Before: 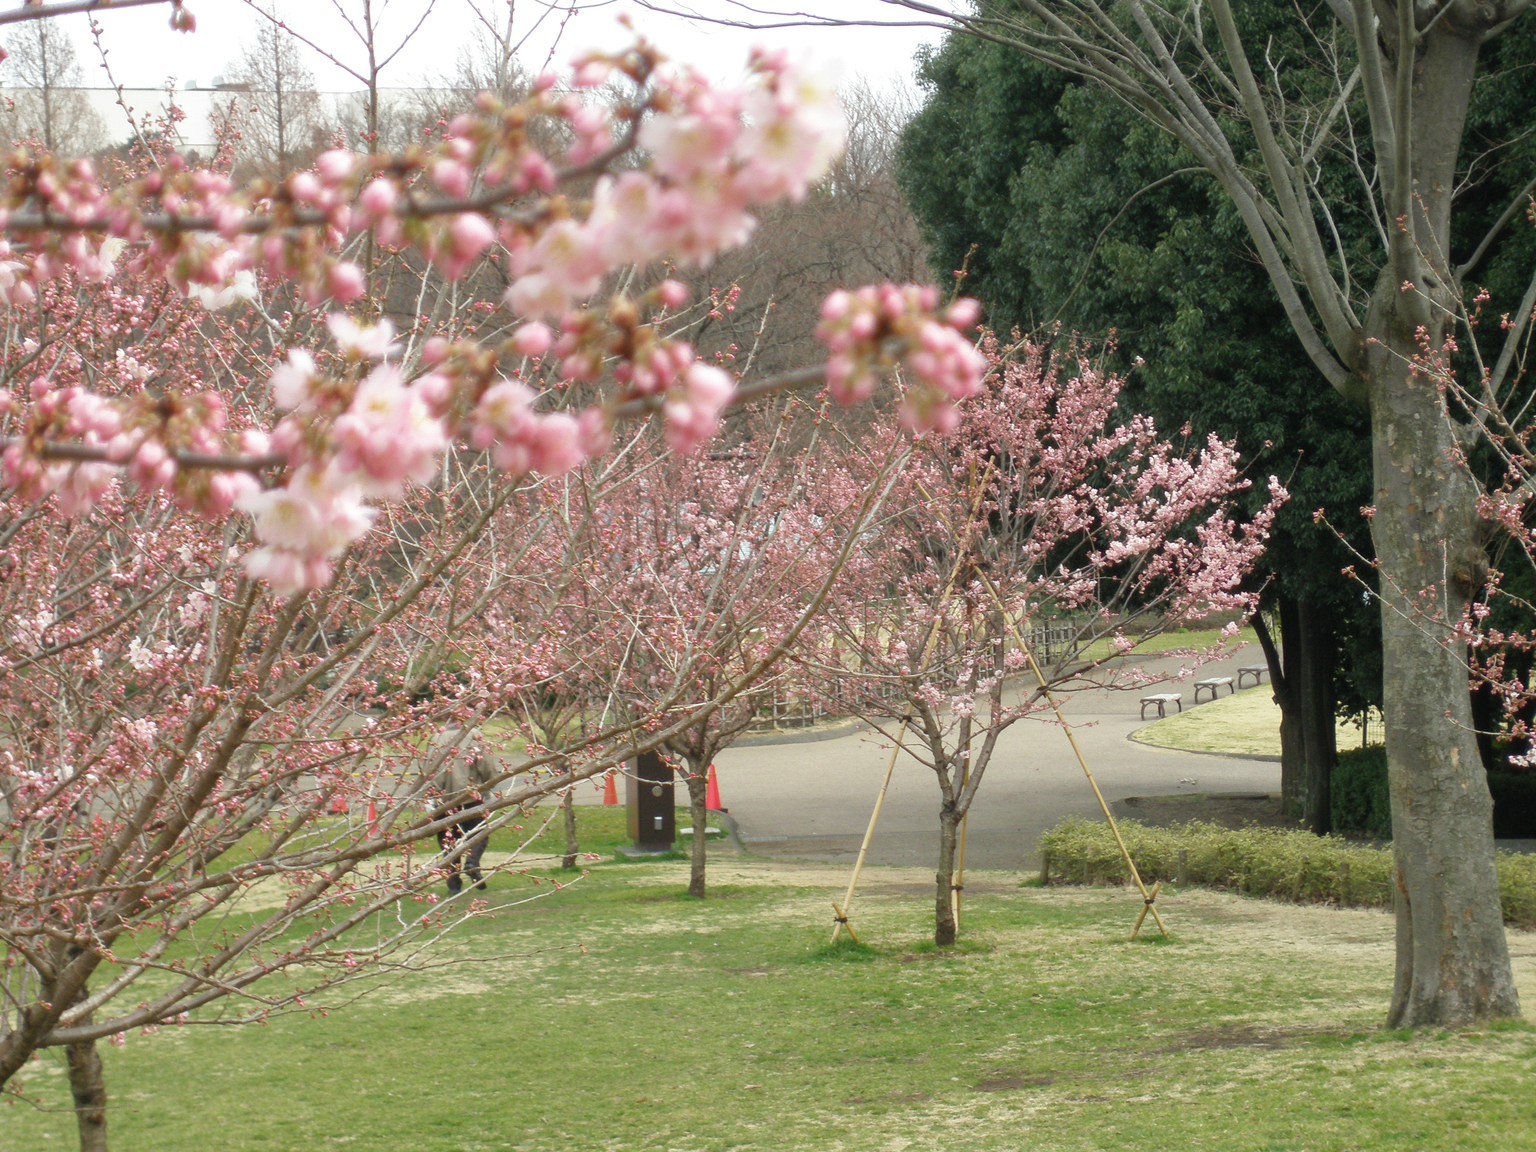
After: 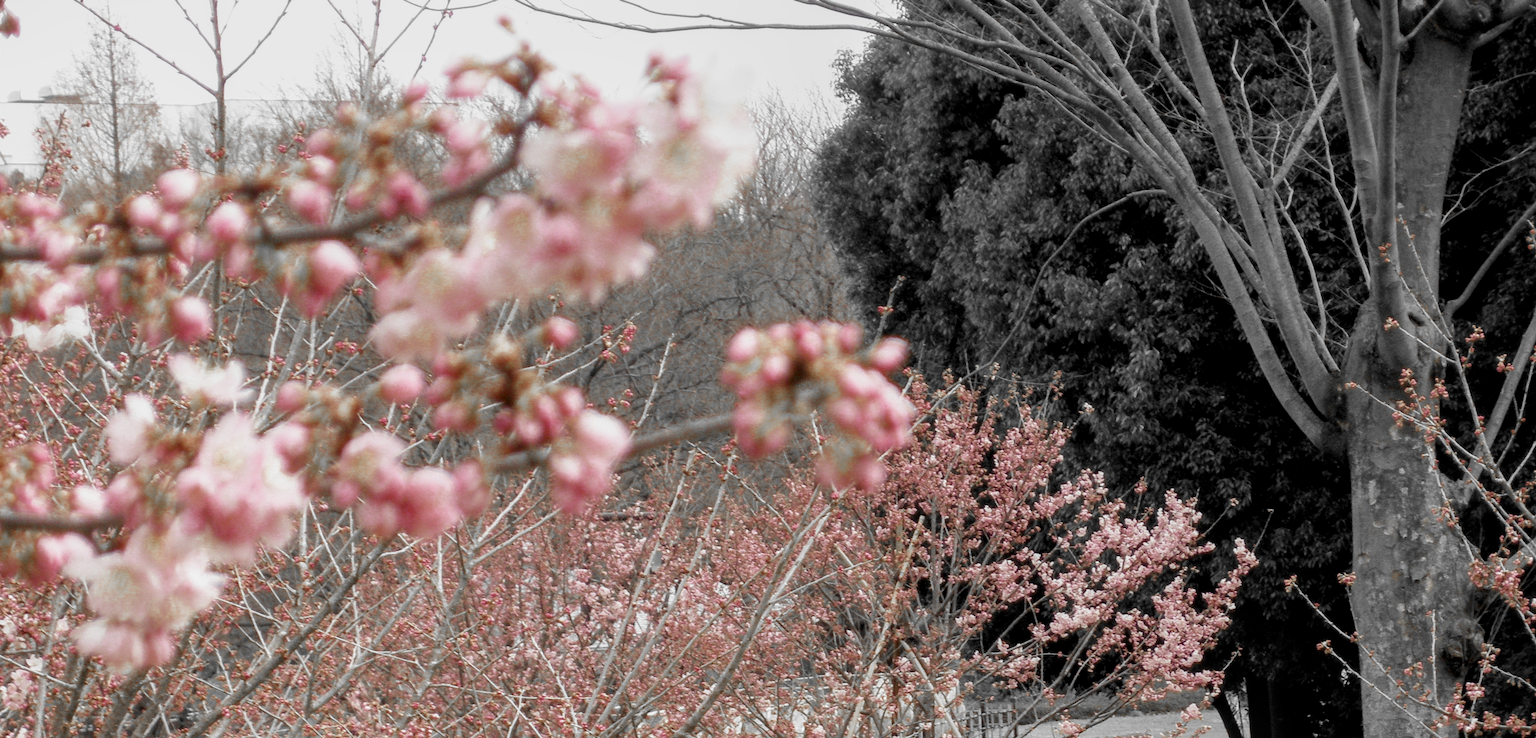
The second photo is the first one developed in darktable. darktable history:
filmic rgb: black relative exposure -8.01 EV, white relative exposure 4.02 EV, hardness 4.18, latitude 50.1%, contrast 1.101
crop and rotate: left 11.6%, bottom 43.293%
local contrast: on, module defaults
color zones: curves: ch0 [(0, 0.497) (0.096, 0.361) (0.221, 0.538) (0.429, 0.5) (0.571, 0.5) (0.714, 0.5) (0.857, 0.5) (1, 0.497)]; ch1 [(0, 0.5) (0.143, 0.5) (0.257, -0.002) (0.429, 0.04) (0.571, -0.001) (0.714, -0.015) (0.857, 0.024) (1, 0.5)]
